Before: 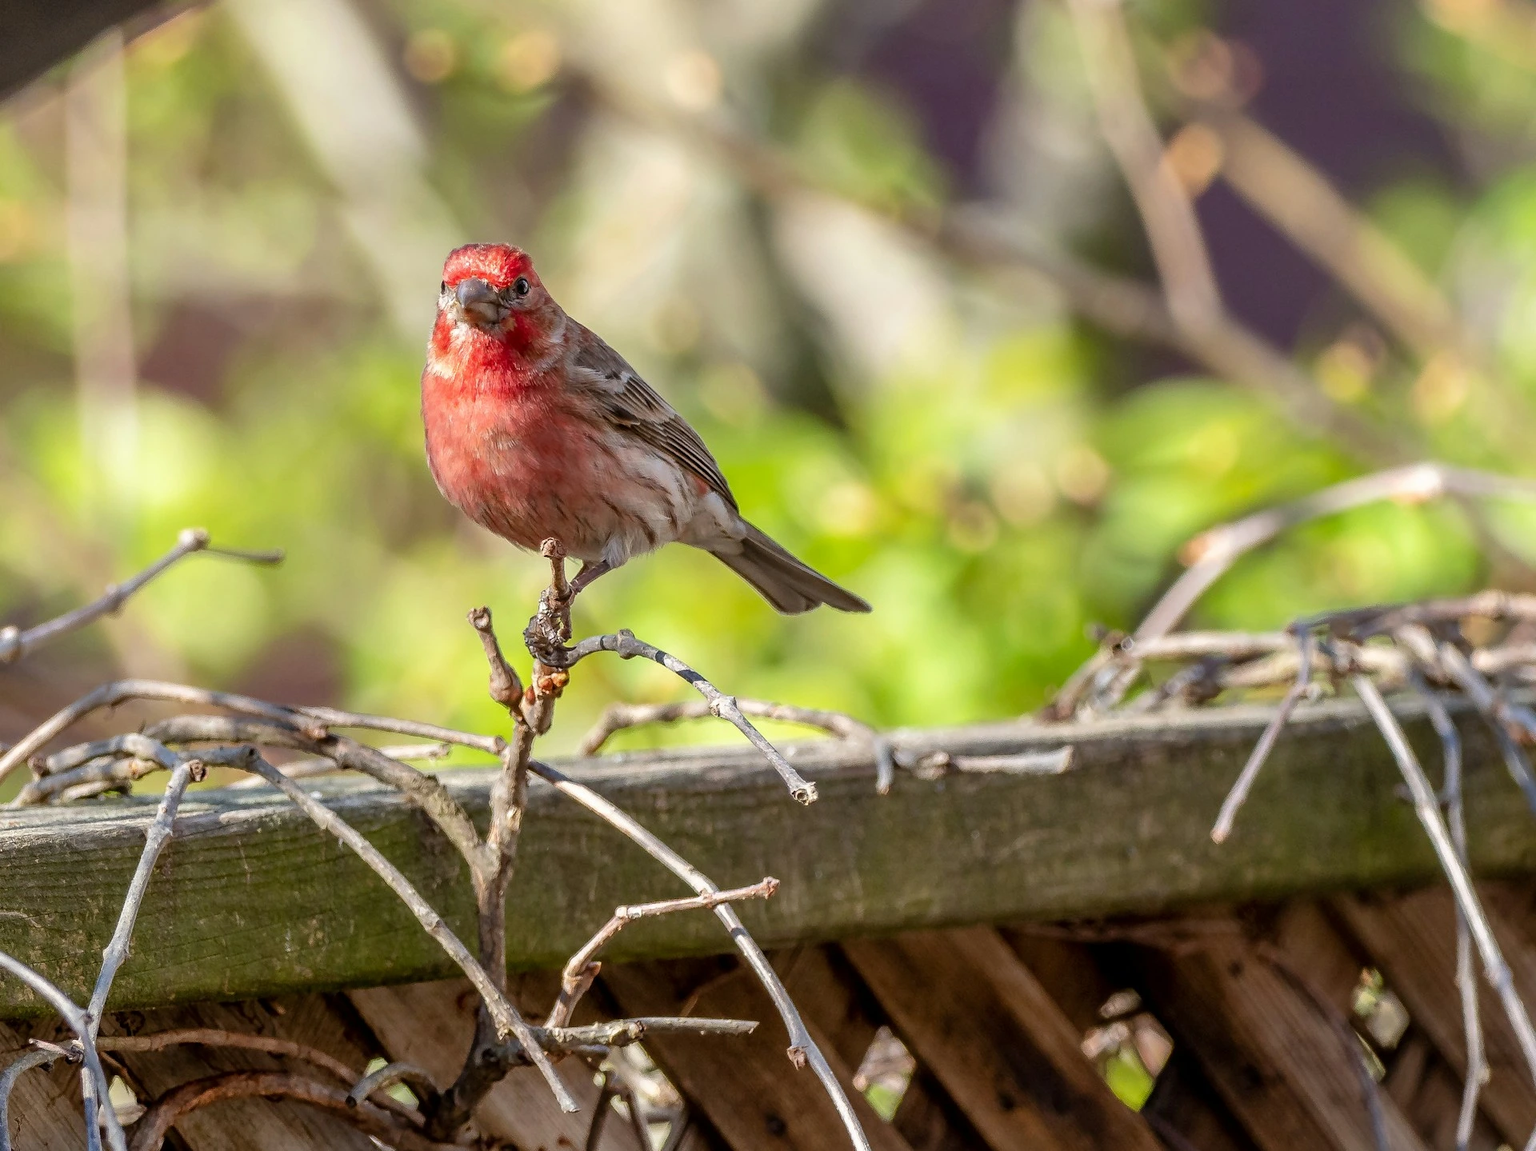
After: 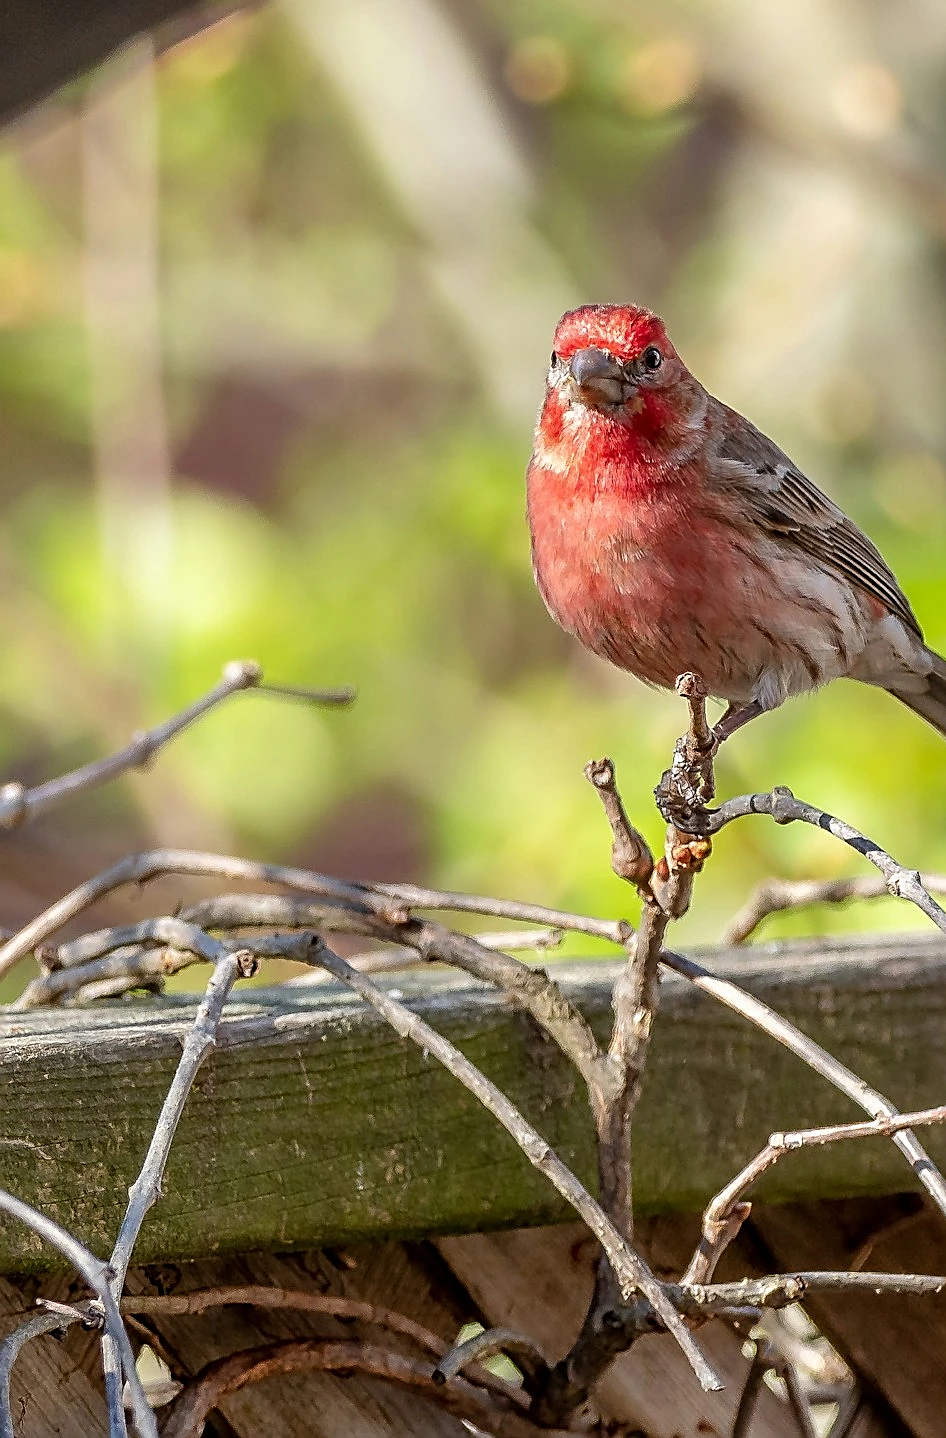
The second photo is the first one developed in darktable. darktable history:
sharpen: amount 0.751
crop and rotate: left 0.014%, top 0%, right 50.695%
